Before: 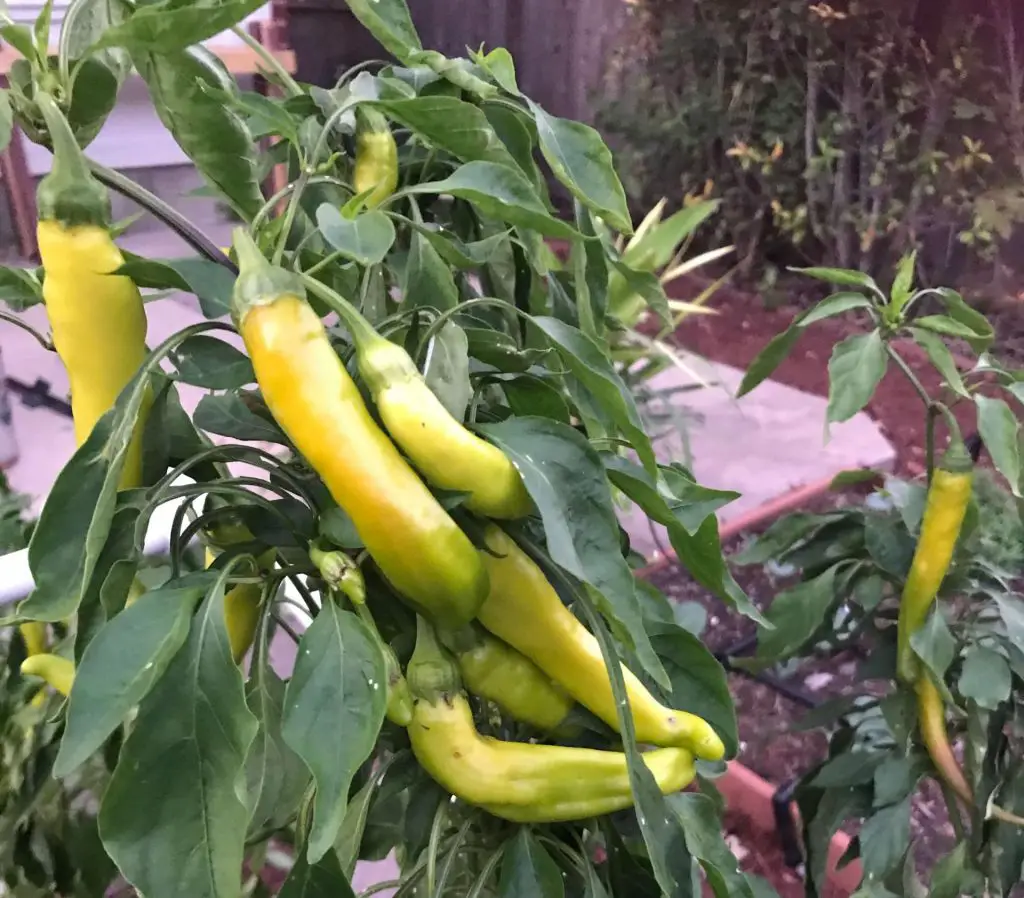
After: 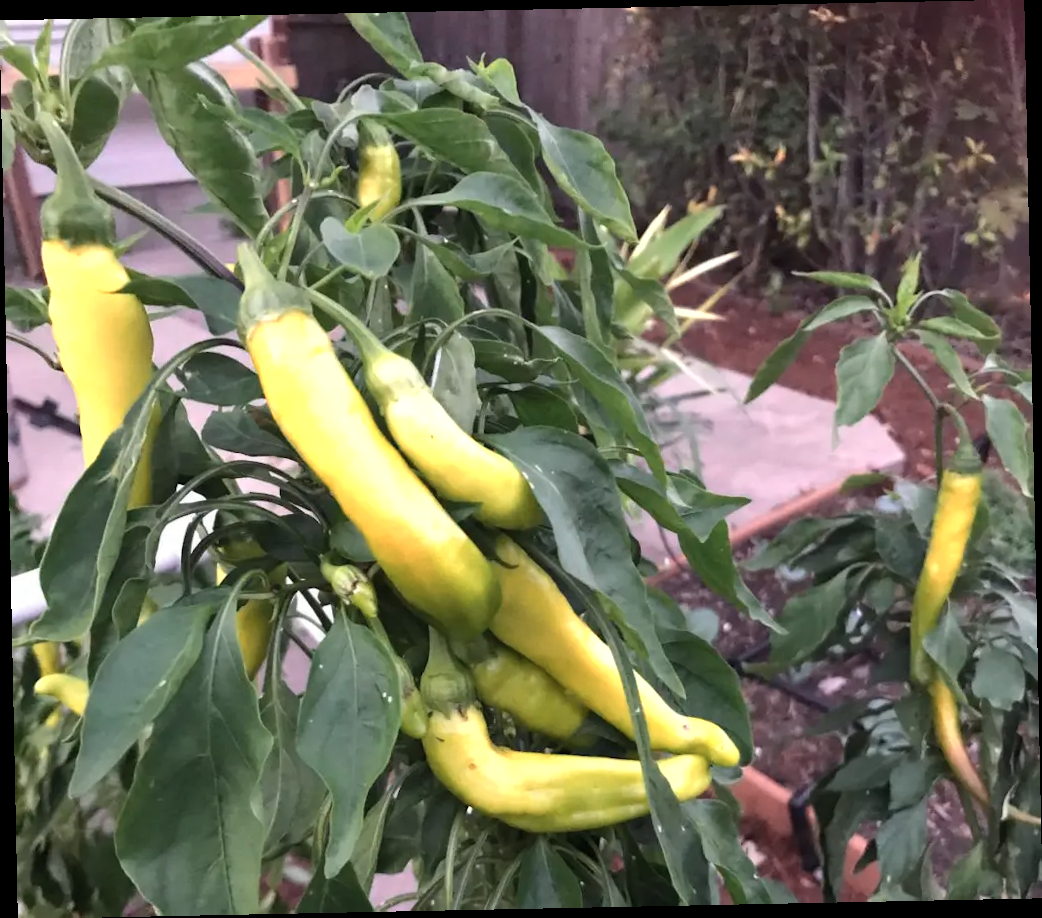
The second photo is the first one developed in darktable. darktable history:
rotate and perspective: rotation -1.17°, automatic cropping off
color zones: curves: ch0 [(0.018, 0.548) (0.197, 0.654) (0.425, 0.447) (0.605, 0.658) (0.732, 0.579)]; ch1 [(0.105, 0.531) (0.224, 0.531) (0.386, 0.39) (0.618, 0.456) (0.732, 0.456) (0.956, 0.421)]; ch2 [(0.039, 0.583) (0.215, 0.465) (0.399, 0.544) (0.465, 0.548) (0.614, 0.447) (0.724, 0.43) (0.882, 0.623) (0.956, 0.632)]
